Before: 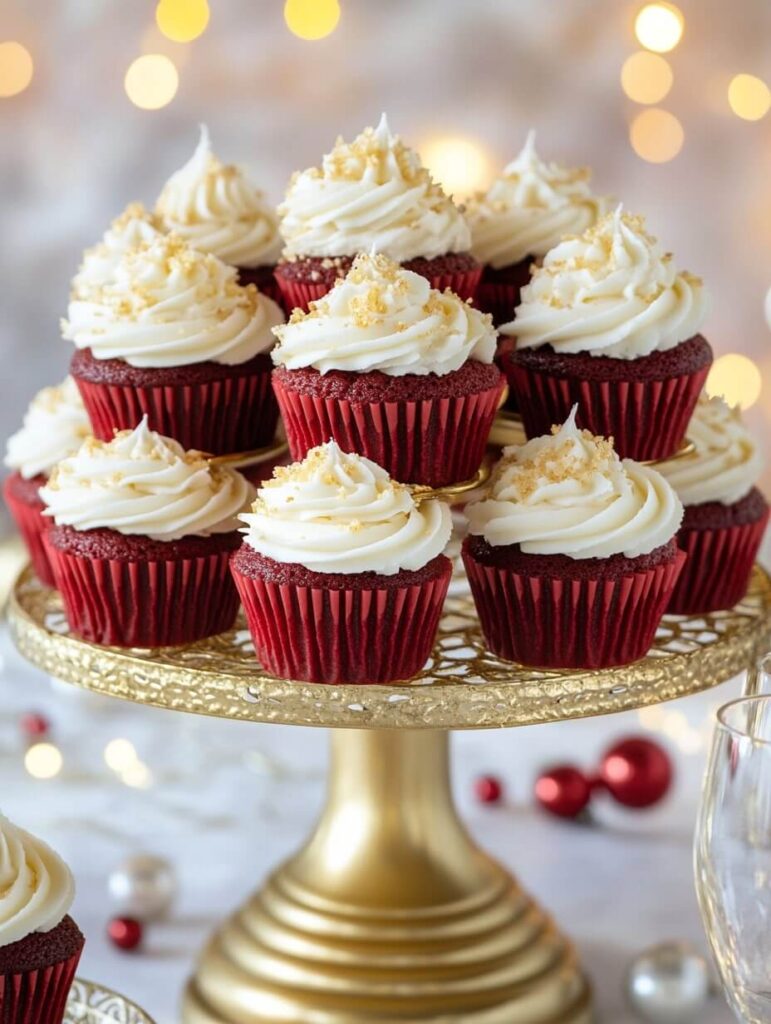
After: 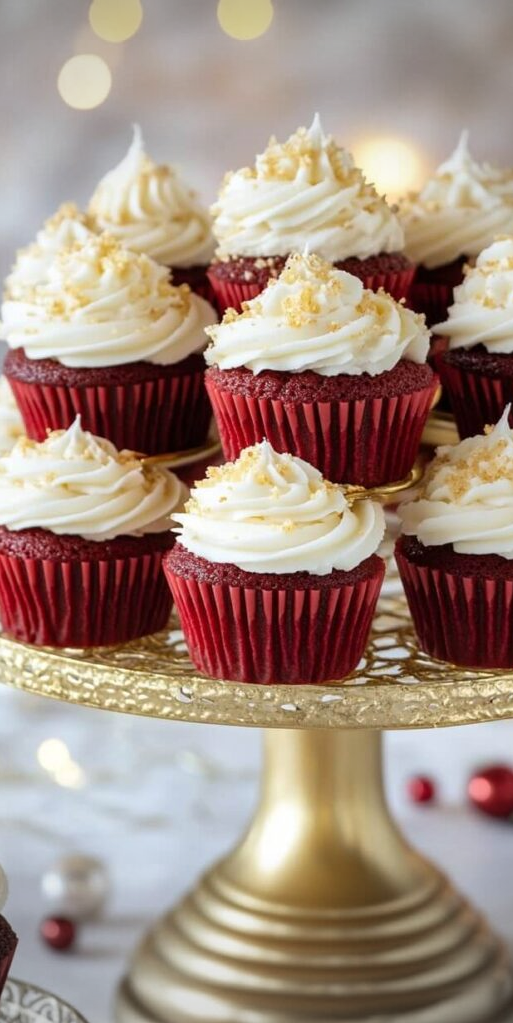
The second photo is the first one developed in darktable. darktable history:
shadows and highlights: shadows 75, highlights -25, soften with gaussian
vignetting: fall-off start 67.15%, brightness -0.442, saturation -0.691, width/height ratio 1.011, unbound false
crop and rotate: left 8.786%, right 24.548%
